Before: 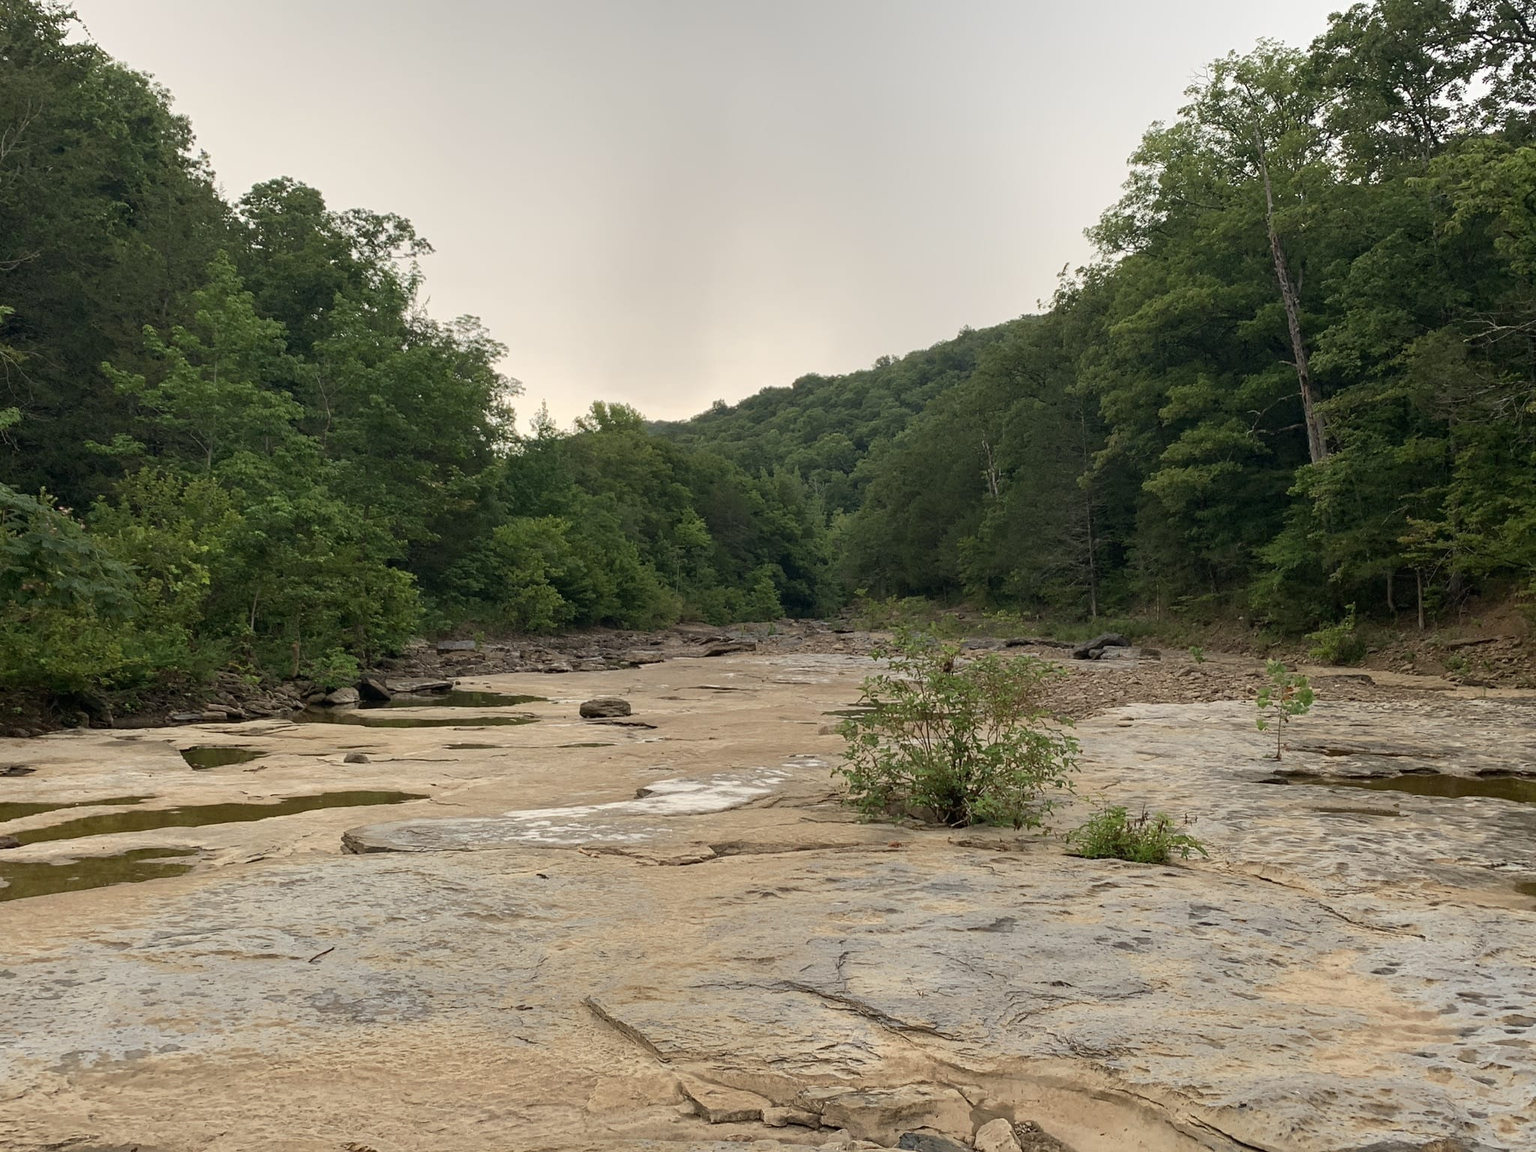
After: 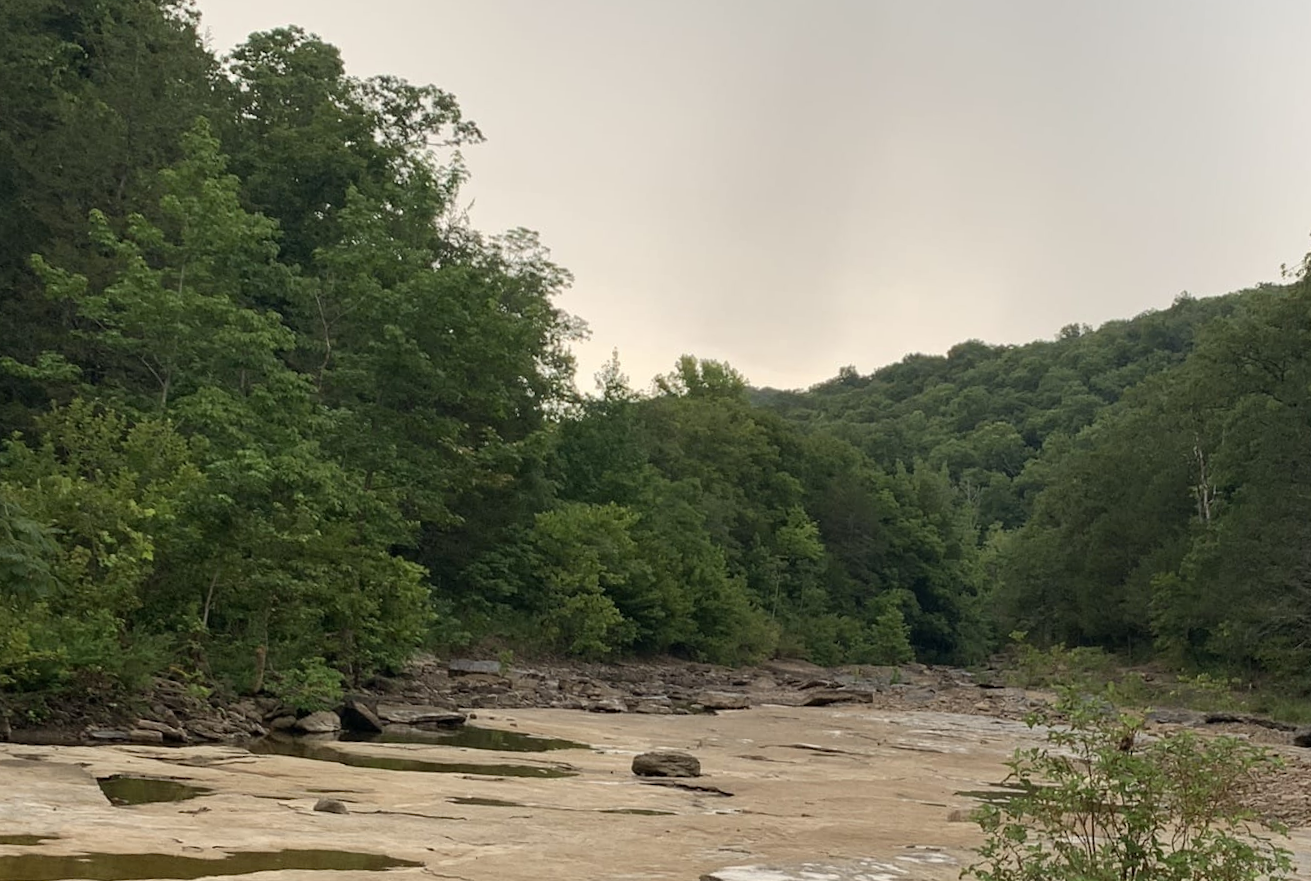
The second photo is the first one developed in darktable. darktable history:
crop and rotate: angle -4.28°, left 2.038%, top 6.872%, right 27.755%, bottom 30.161%
